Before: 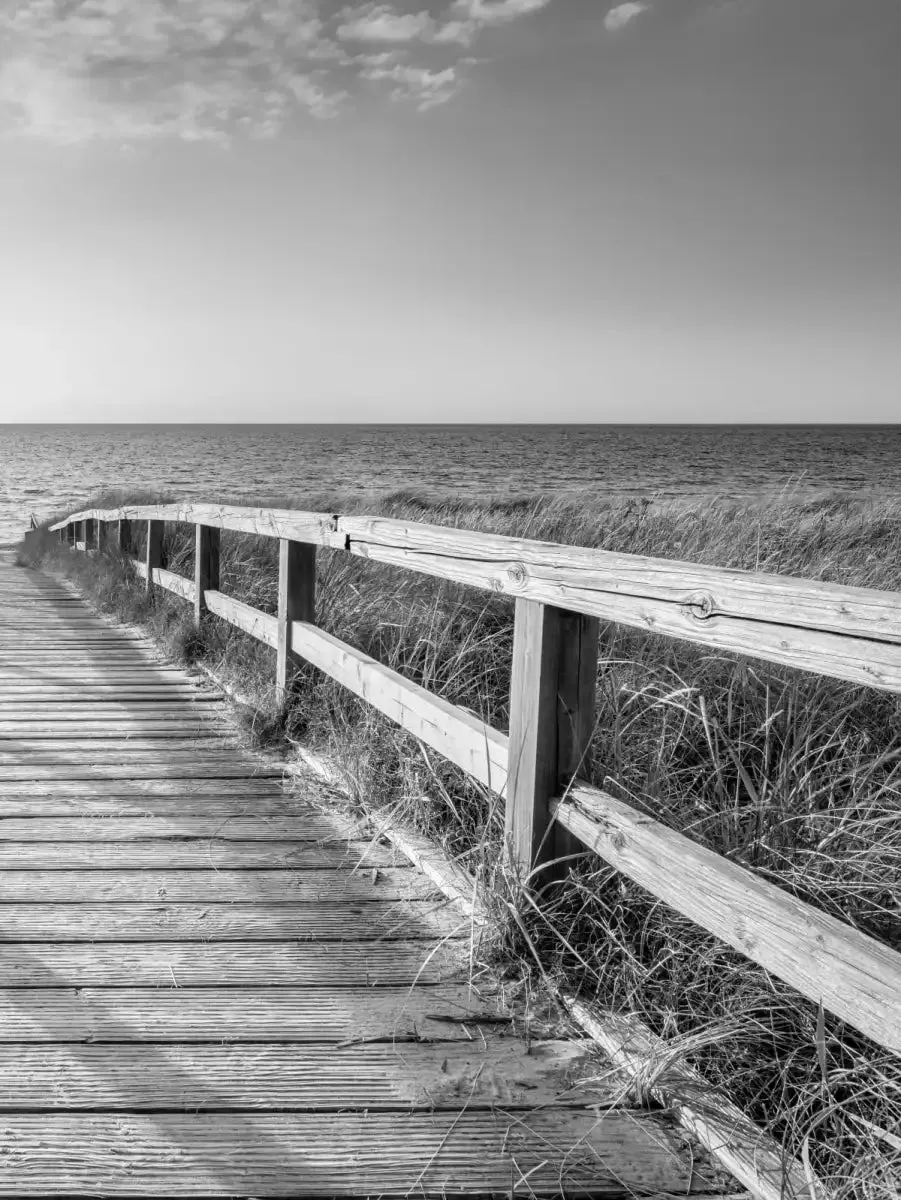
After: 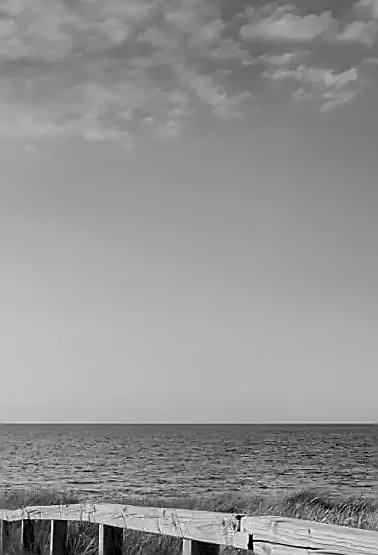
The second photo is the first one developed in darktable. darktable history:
crop and rotate: left 10.817%, top 0.062%, right 47.194%, bottom 53.626%
exposure: black level correction 0.011, exposure -0.478 EV, compensate highlight preservation false
sharpen: radius 1.4, amount 1.25, threshold 0.7
fill light: on, module defaults
